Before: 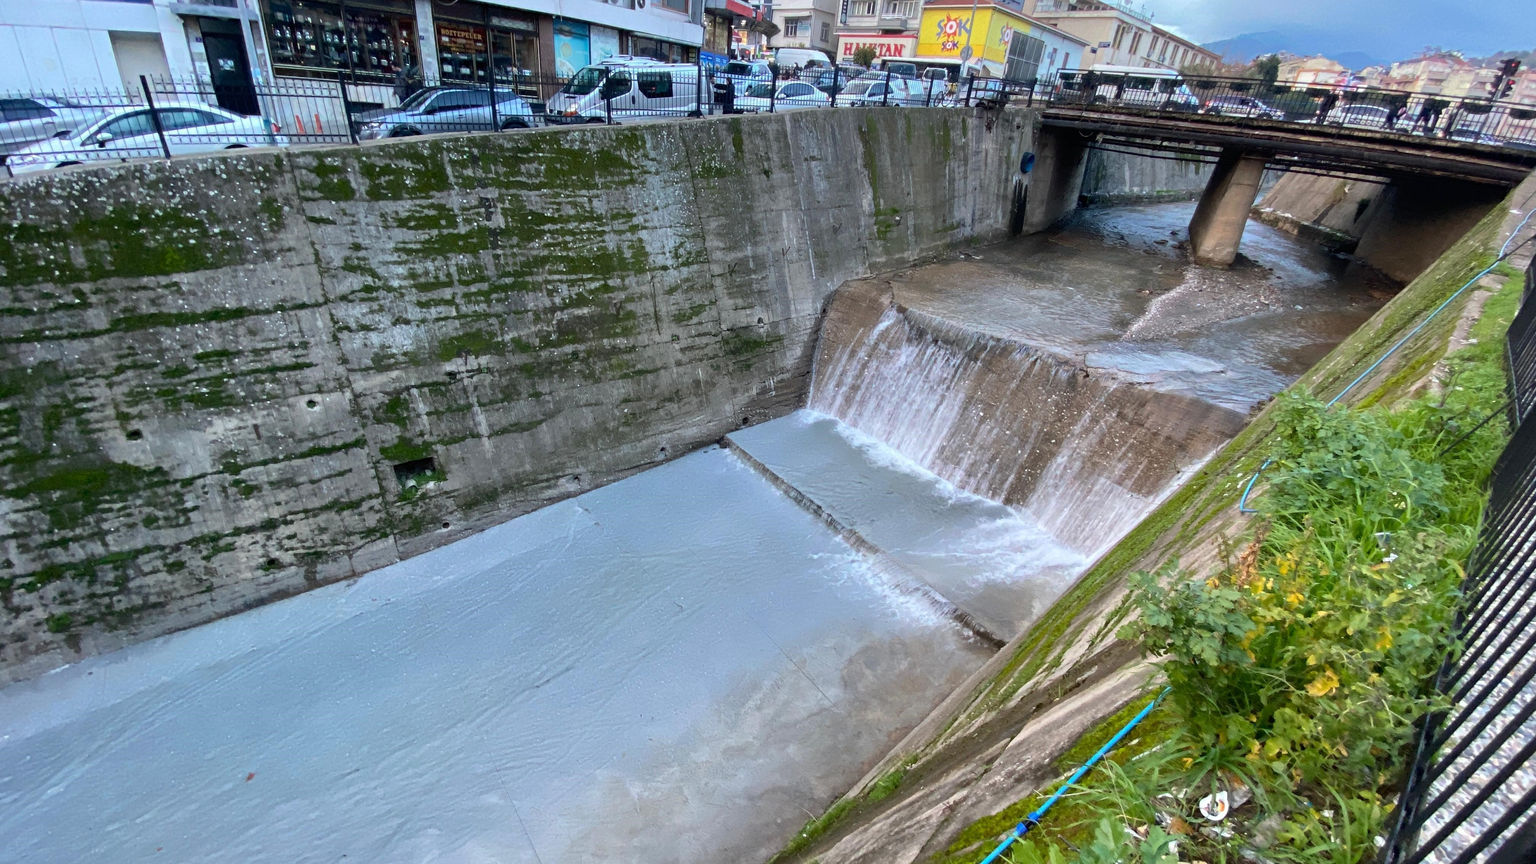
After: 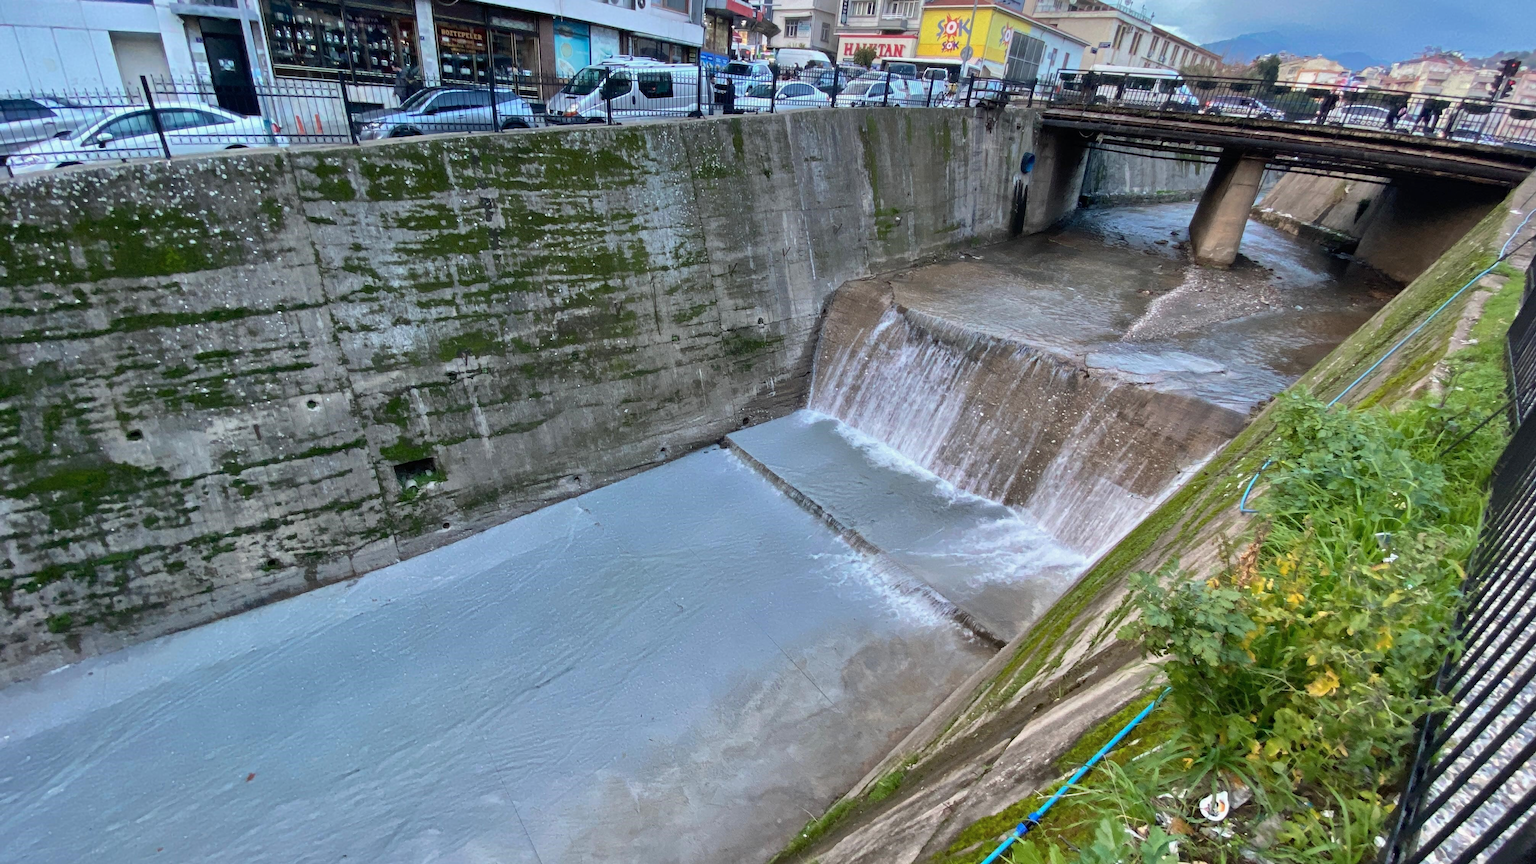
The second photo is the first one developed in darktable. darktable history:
shadows and highlights: shadows 43.71, white point adjustment -1.46, soften with gaussian
color zones: curves: ch0 [(0, 0.5) (0.143, 0.52) (0.286, 0.5) (0.429, 0.5) (0.571, 0.5) (0.714, 0.5) (0.857, 0.5) (1, 0.5)]; ch1 [(0, 0.489) (0.155, 0.45) (0.286, 0.466) (0.429, 0.5) (0.571, 0.5) (0.714, 0.5) (0.857, 0.5) (1, 0.489)]
